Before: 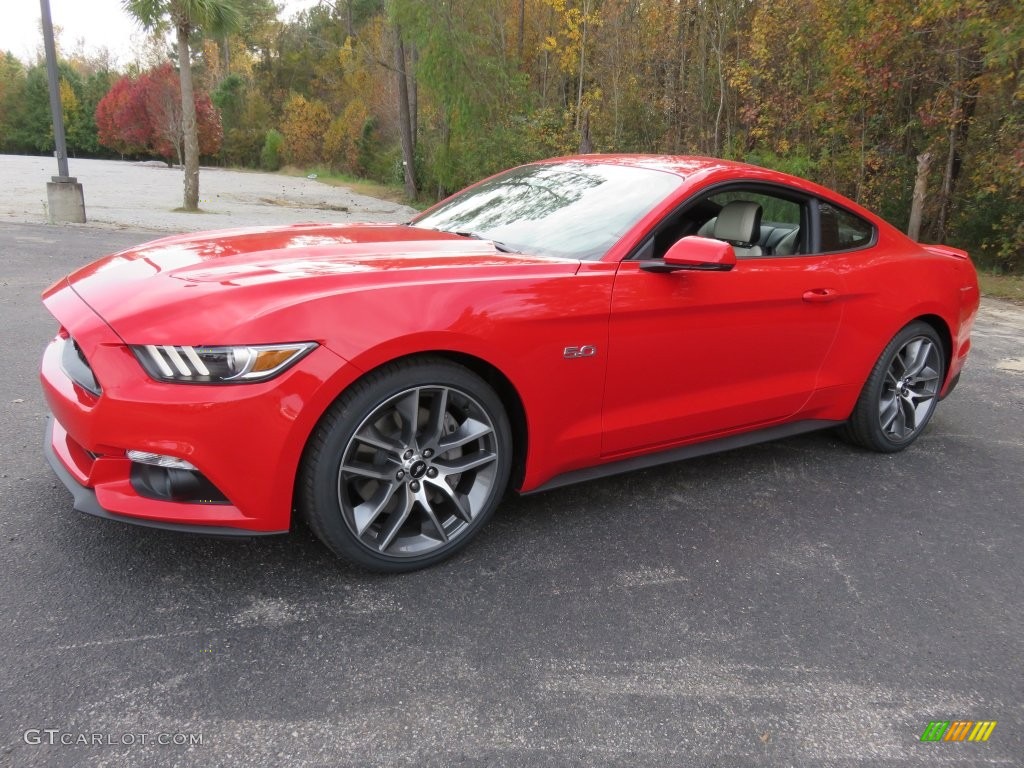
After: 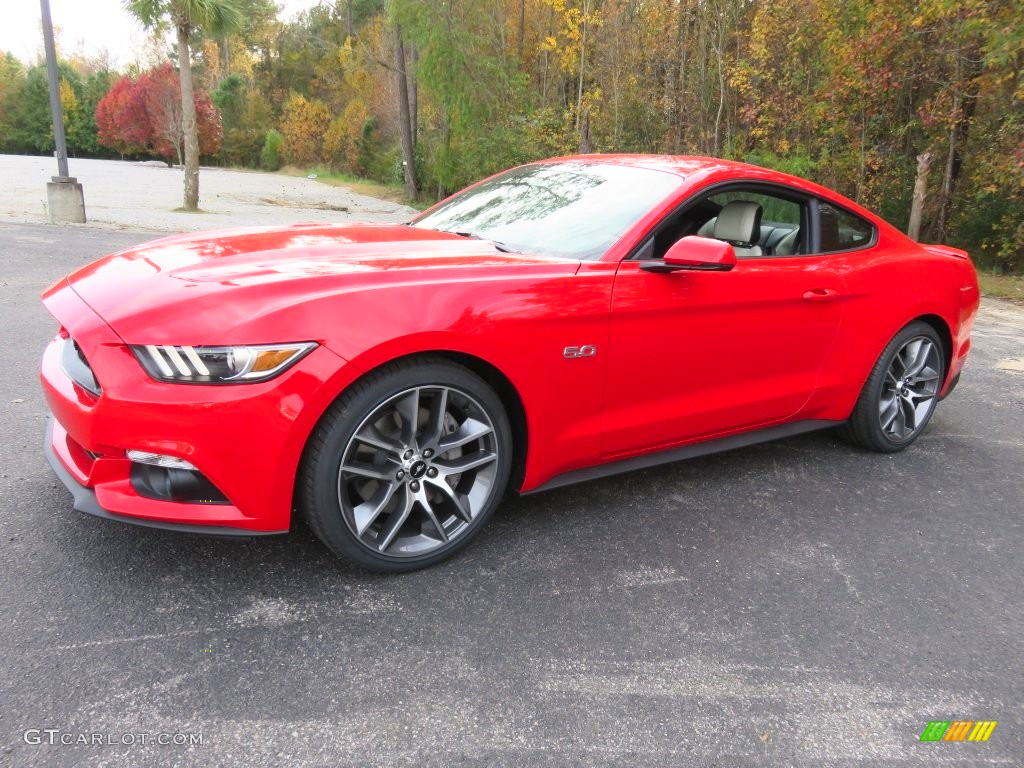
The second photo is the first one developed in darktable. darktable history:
contrast brightness saturation: contrast 0.198, brightness 0.16, saturation 0.224
